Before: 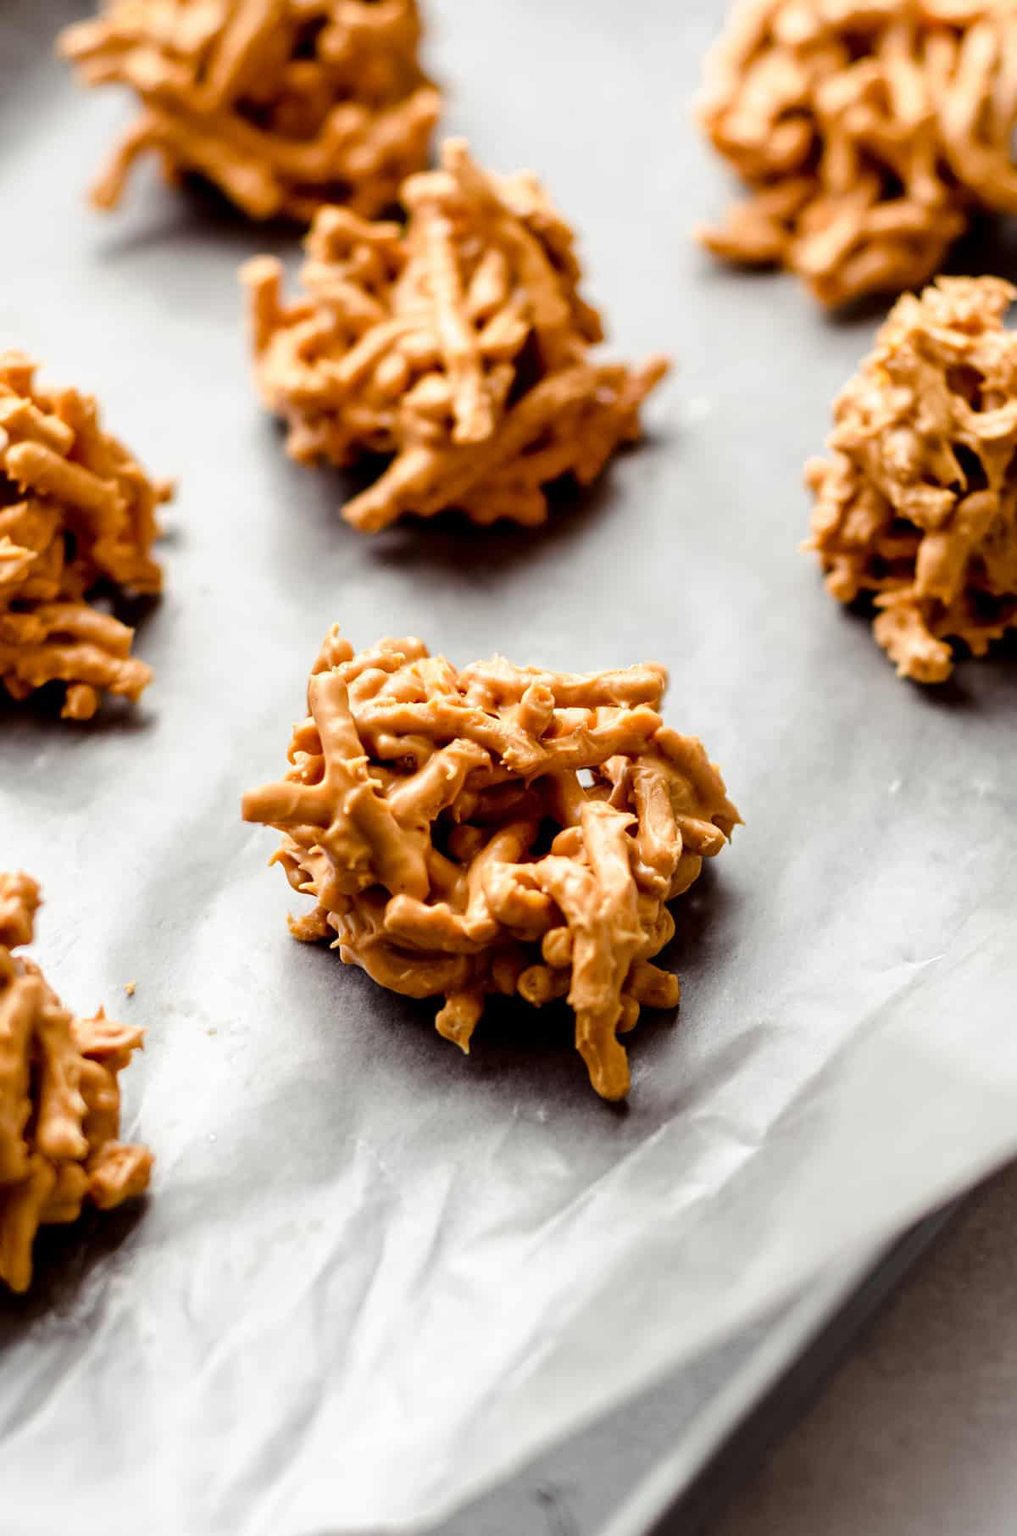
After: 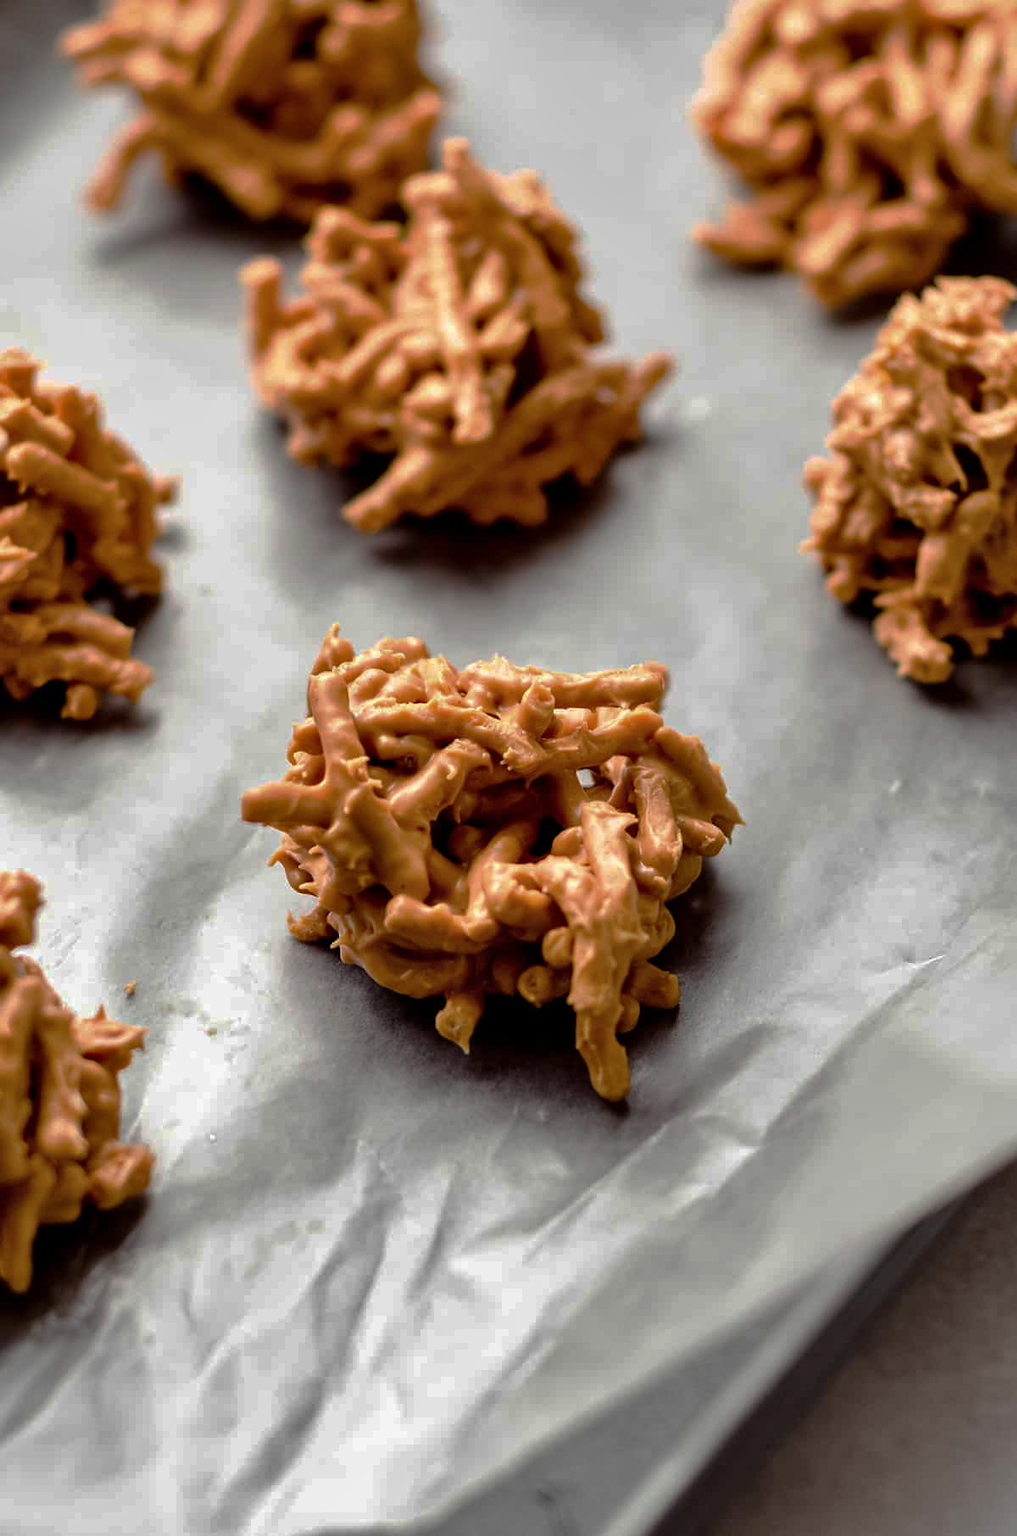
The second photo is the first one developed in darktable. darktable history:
shadows and highlights: soften with gaussian
base curve: curves: ch0 [(0, 0) (0.841, 0.609) (1, 1)], preserve colors none
